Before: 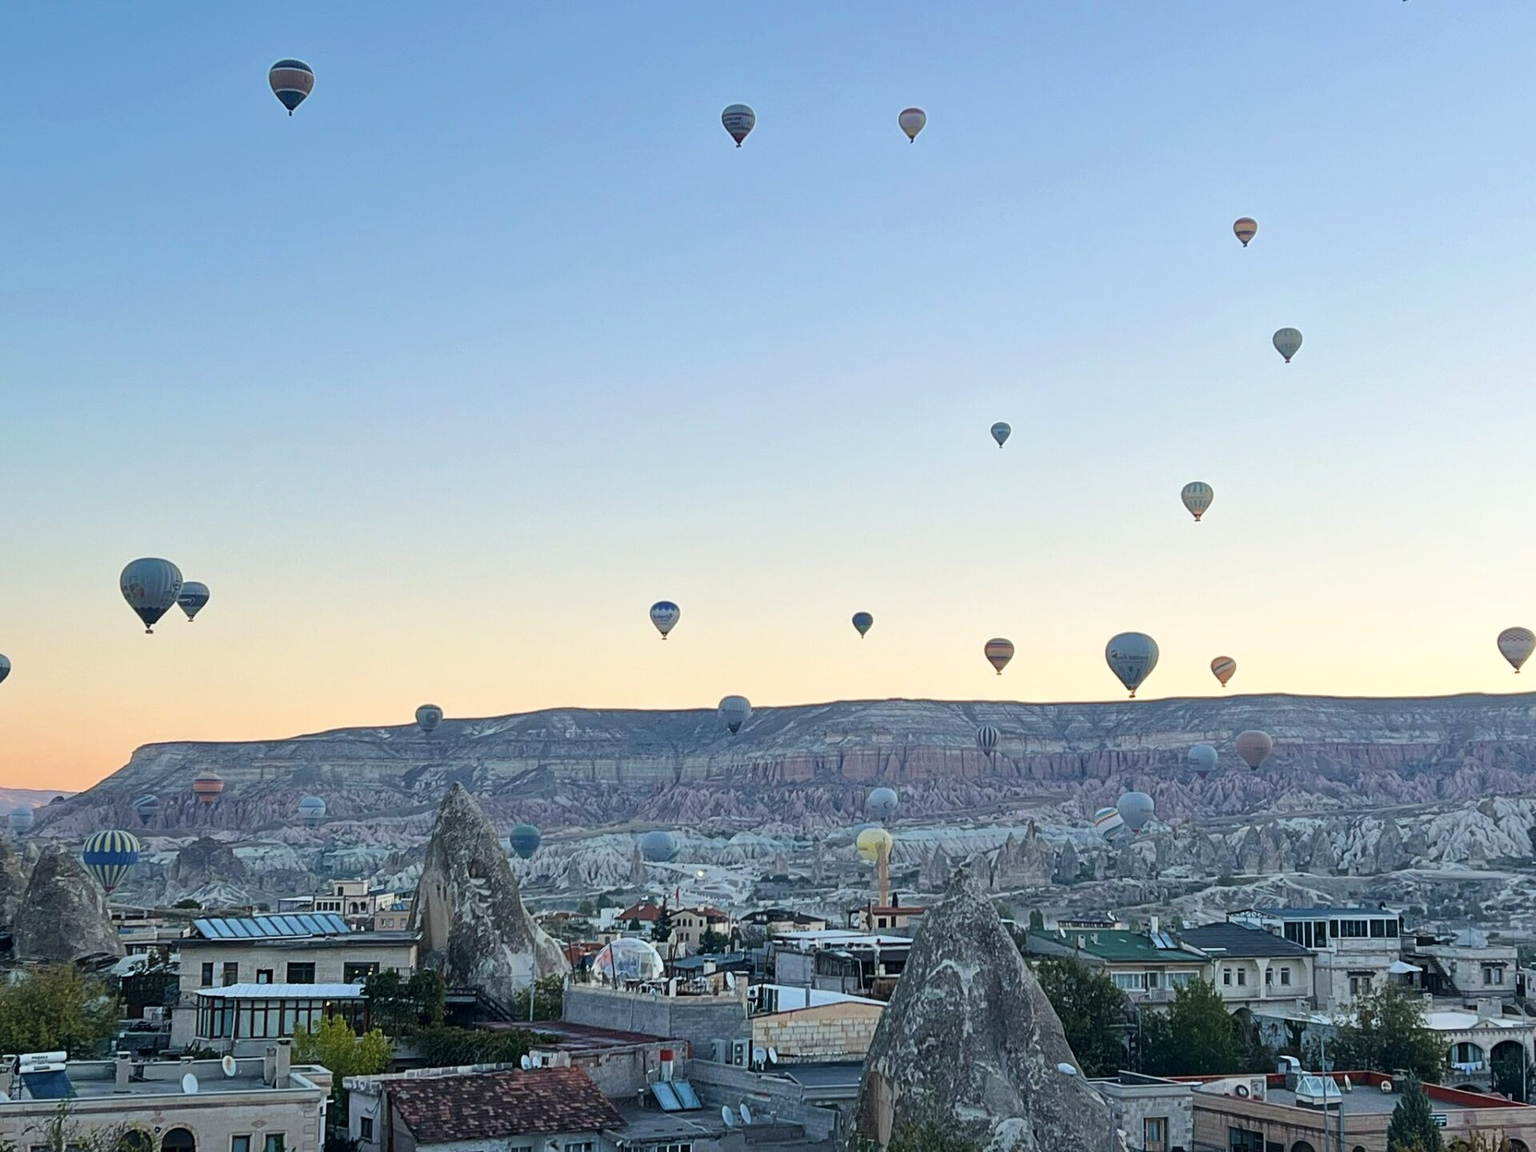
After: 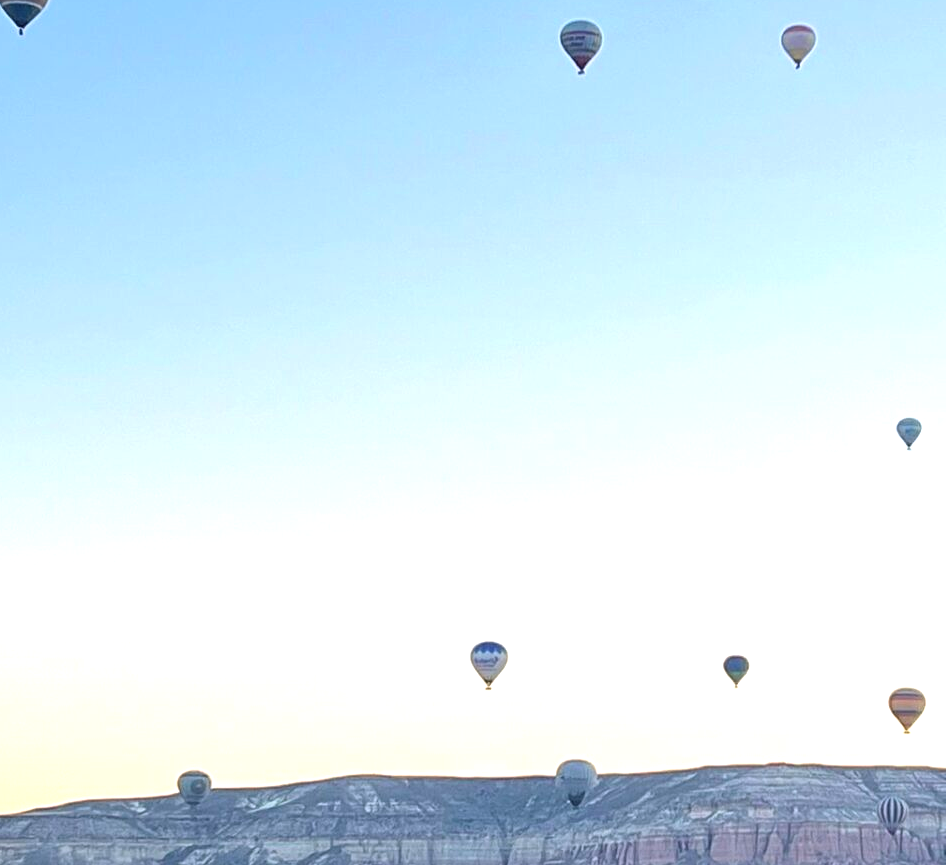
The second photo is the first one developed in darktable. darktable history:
color balance rgb: perceptual saturation grading › global saturation 10%, global vibrance 10%
color correction: highlights a* 3.12, highlights b* -1.55, shadows a* -0.101, shadows b* 2.52, saturation 0.98
crop: left 17.835%, top 7.675%, right 32.881%, bottom 32.213%
exposure: black level correction 0, exposure 0.7 EV, compensate exposure bias true, compensate highlight preservation false
